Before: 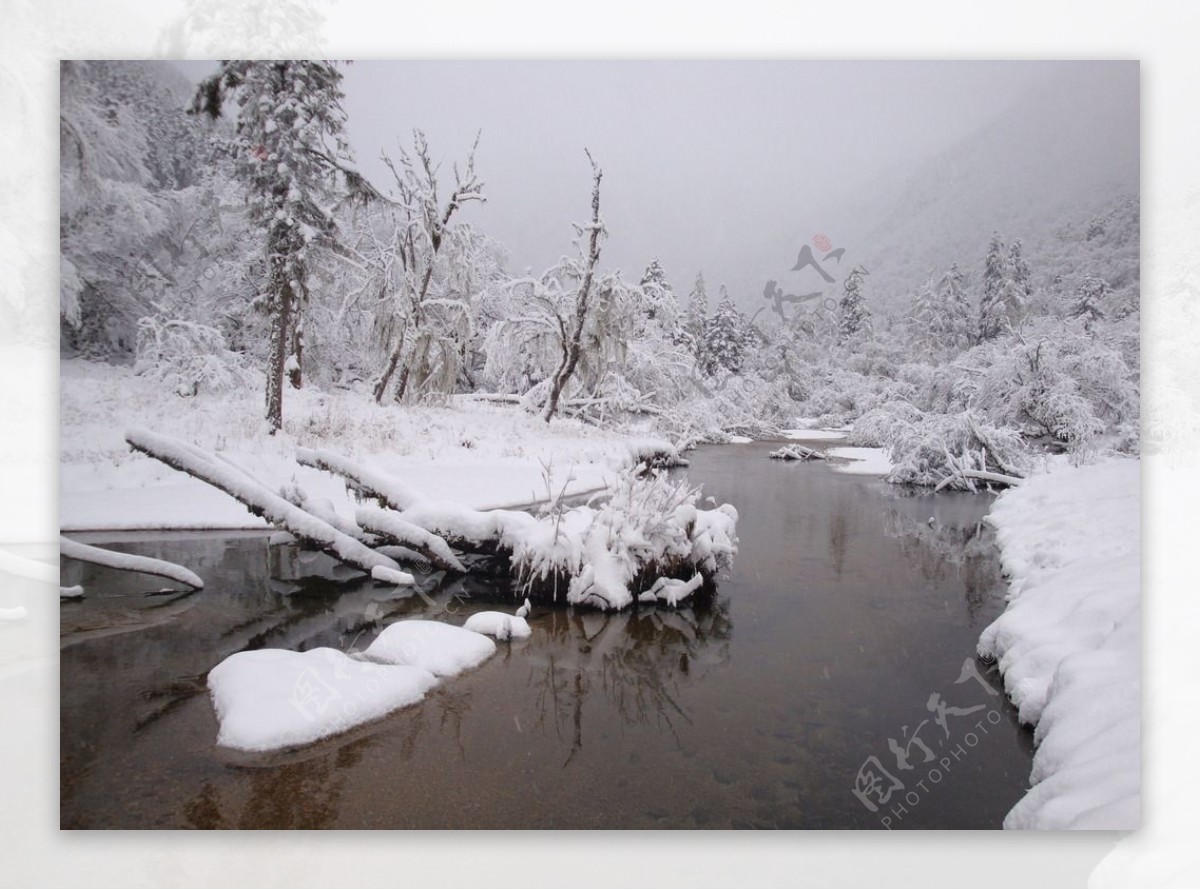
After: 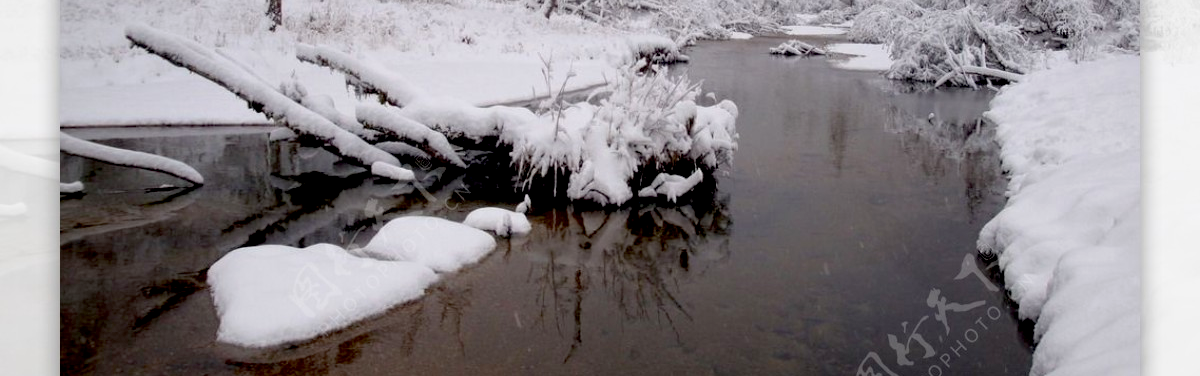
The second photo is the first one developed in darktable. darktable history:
exposure: black level correction 0.028, exposure -0.078 EV, compensate highlight preservation false
crop: top 45.412%, bottom 12.28%
